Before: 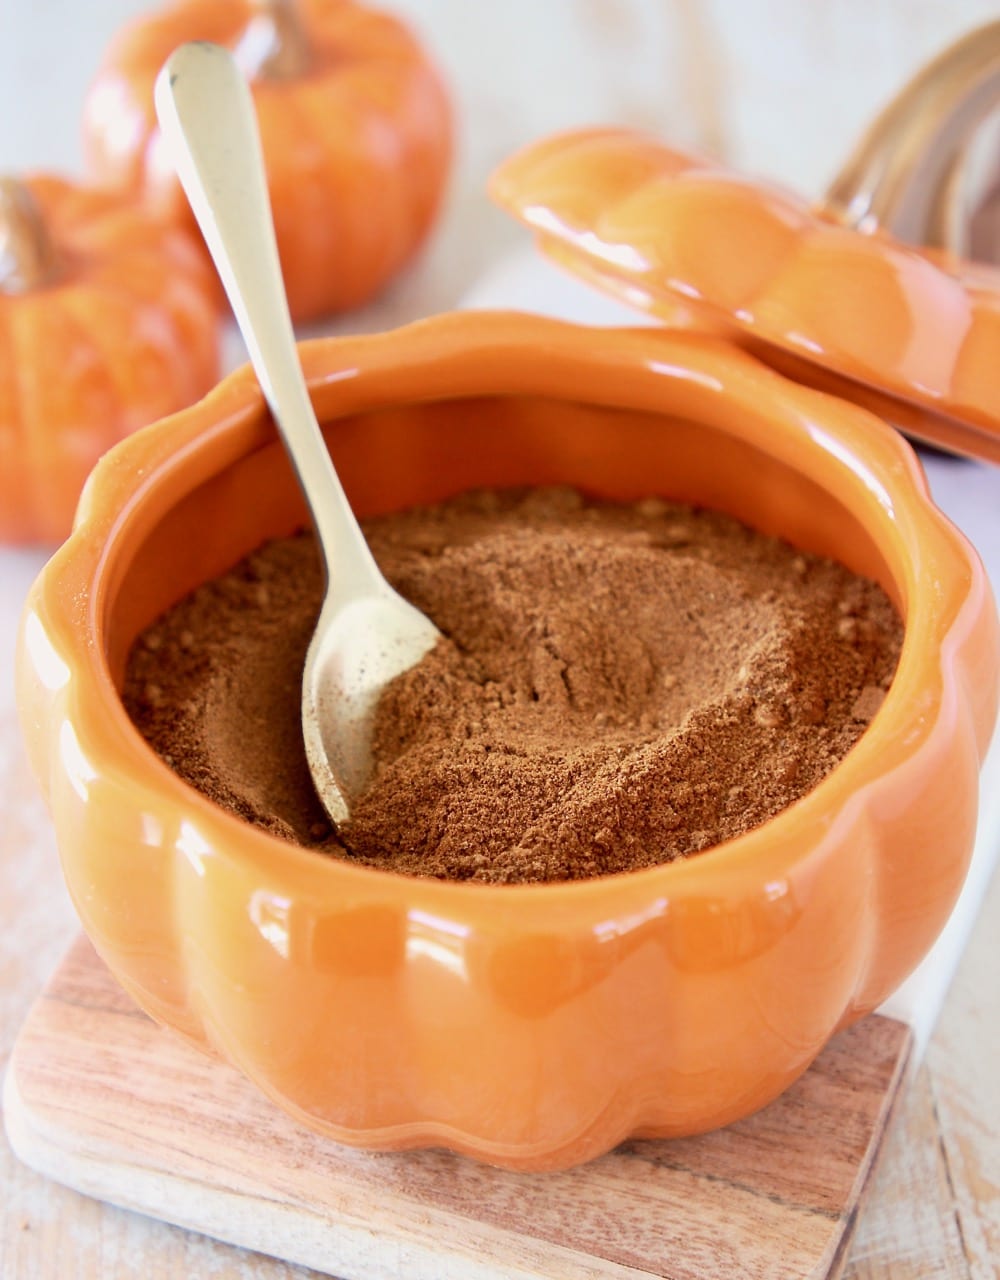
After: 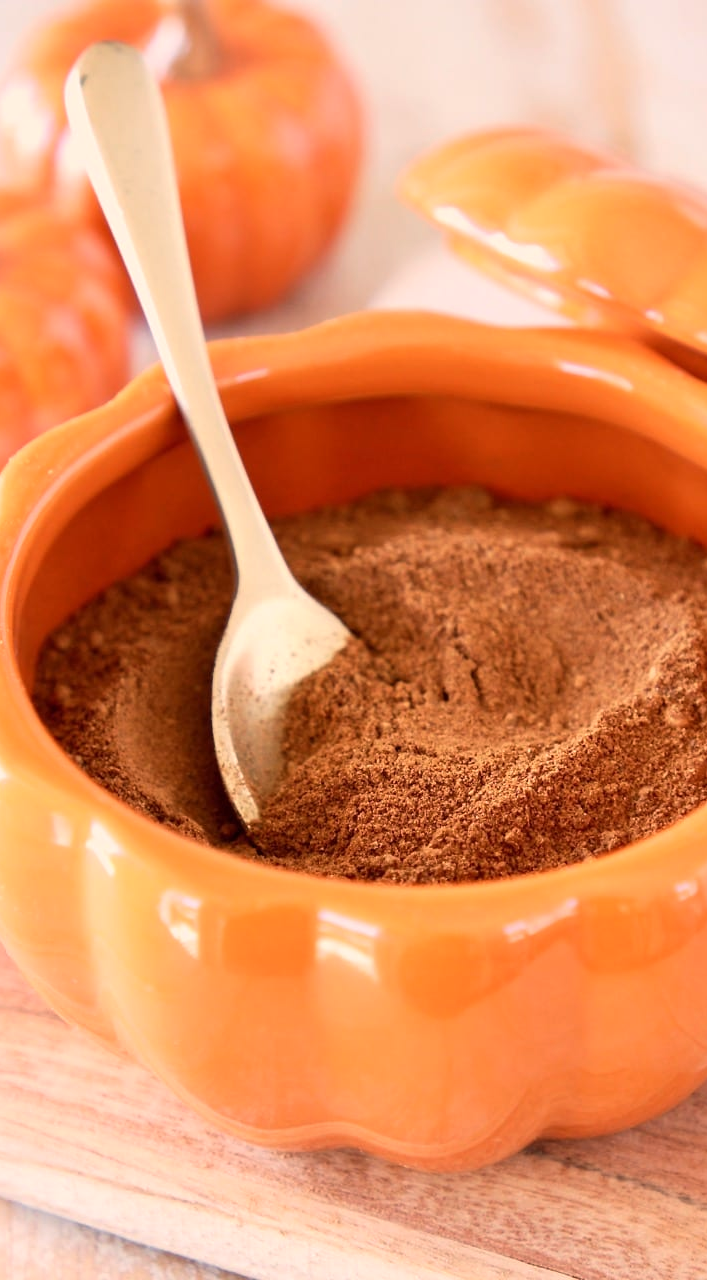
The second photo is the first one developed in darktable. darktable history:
crop and rotate: left 9.061%, right 20.142%
white balance: red 1.127, blue 0.943
